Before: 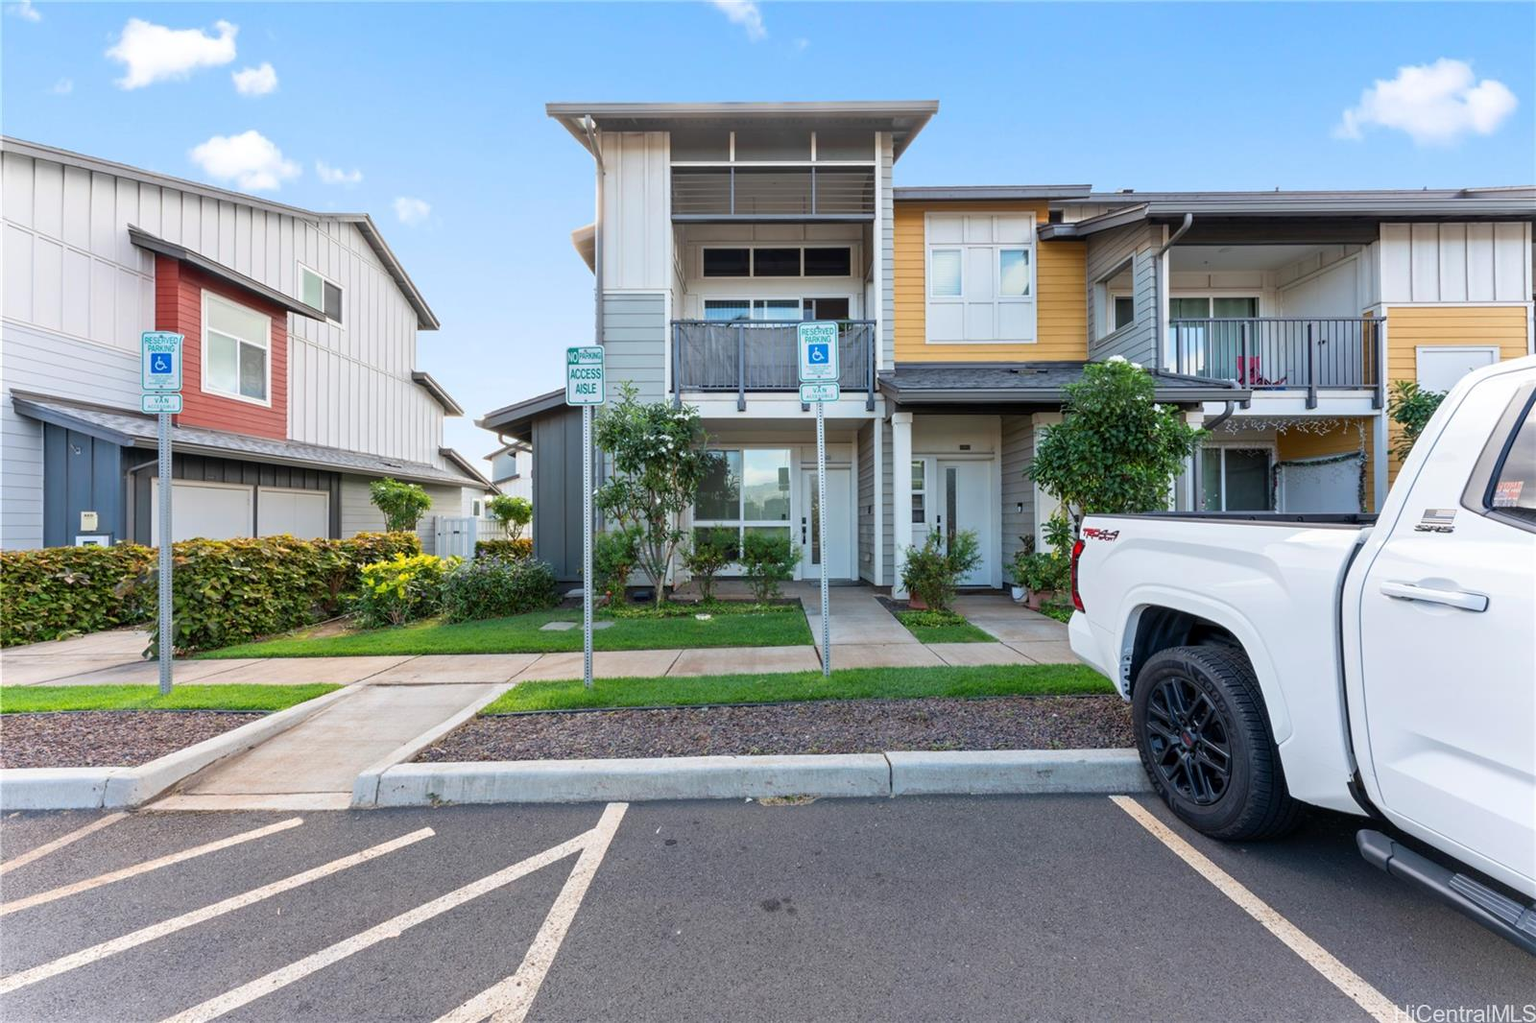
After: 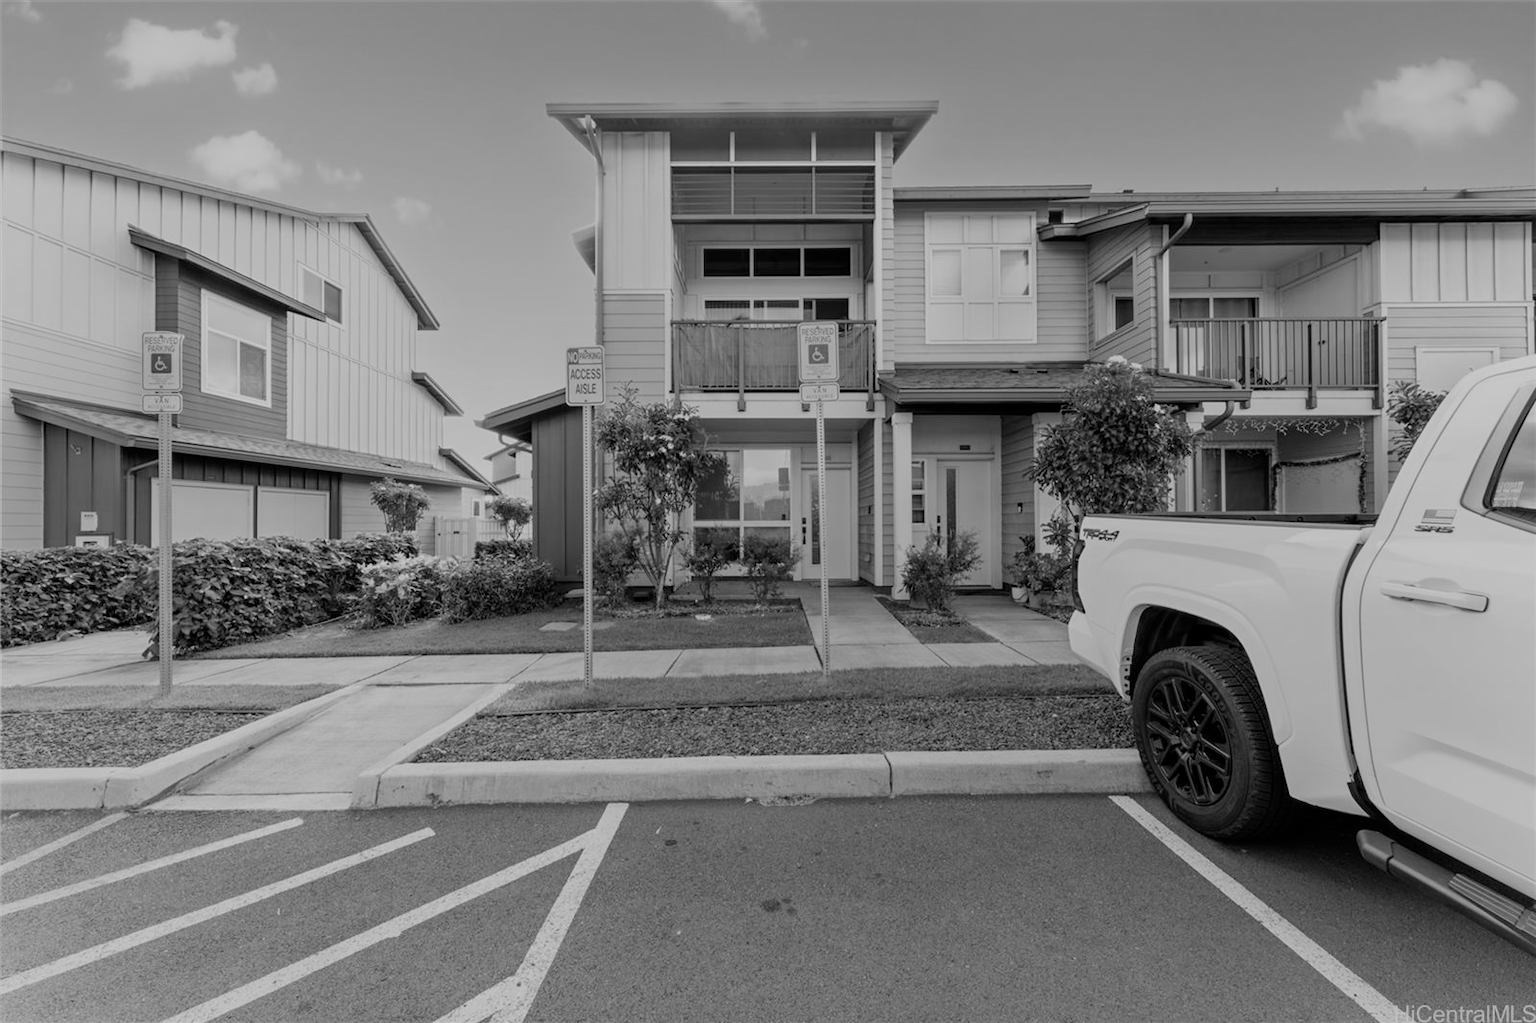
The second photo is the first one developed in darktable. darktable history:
filmic rgb: hardness 4.17
monochrome: a 26.22, b 42.67, size 0.8
